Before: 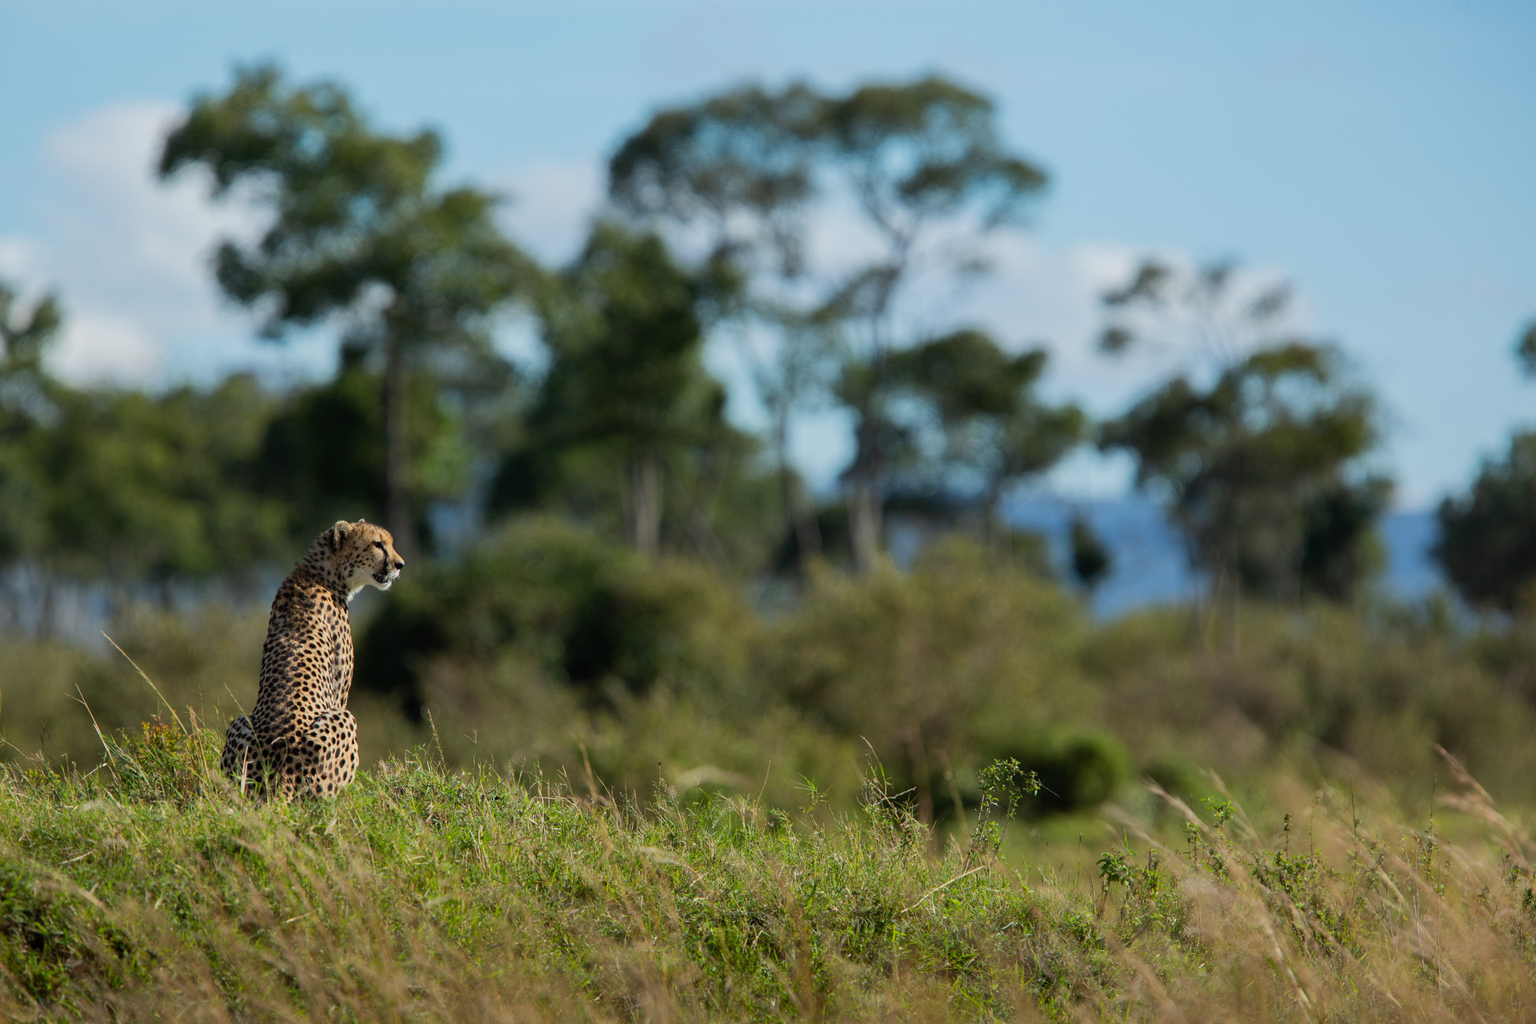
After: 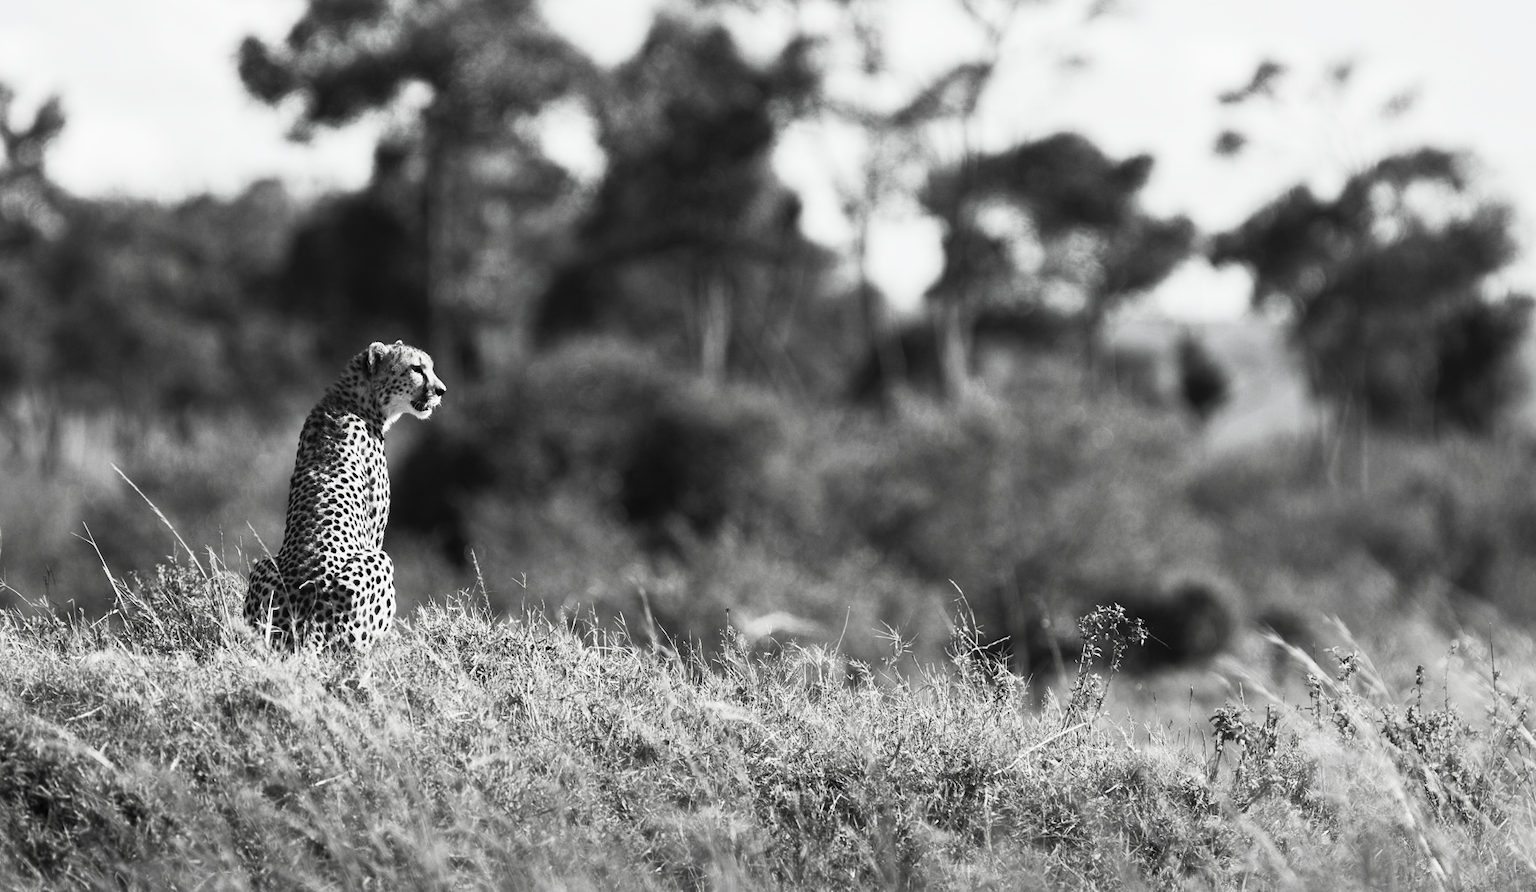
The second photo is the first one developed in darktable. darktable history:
contrast brightness saturation: contrast 0.538, brightness 0.456, saturation -0.986
base curve: curves: ch0 [(0, 0) (0.472, 0.455) (1, 1)], preserve colors none
crop: top 20.59%, right 9.315%, bottom 0.323%
color calibration: illuminant custom, x 0.371, y 0.382, temperature 4283.22 K
